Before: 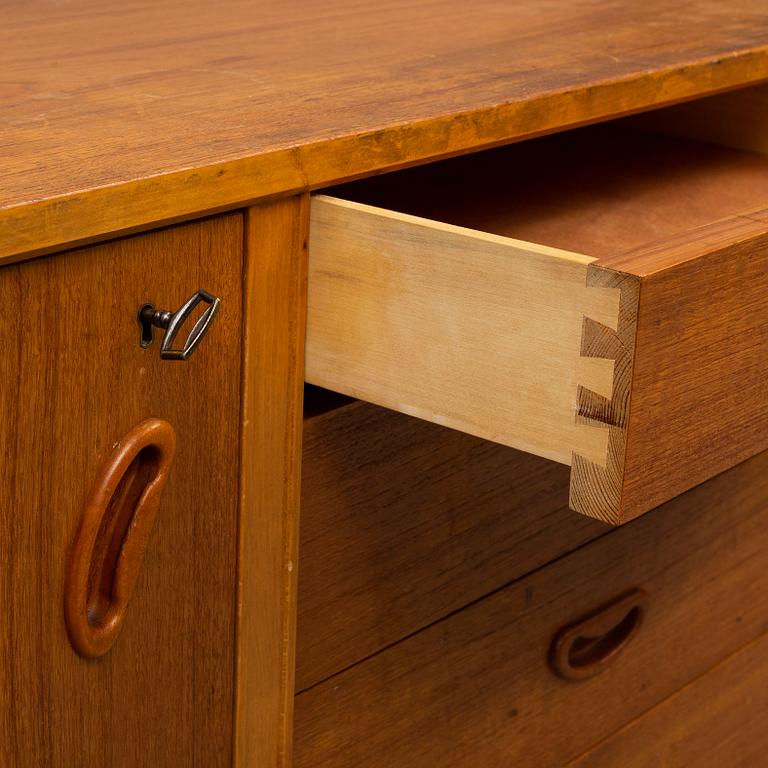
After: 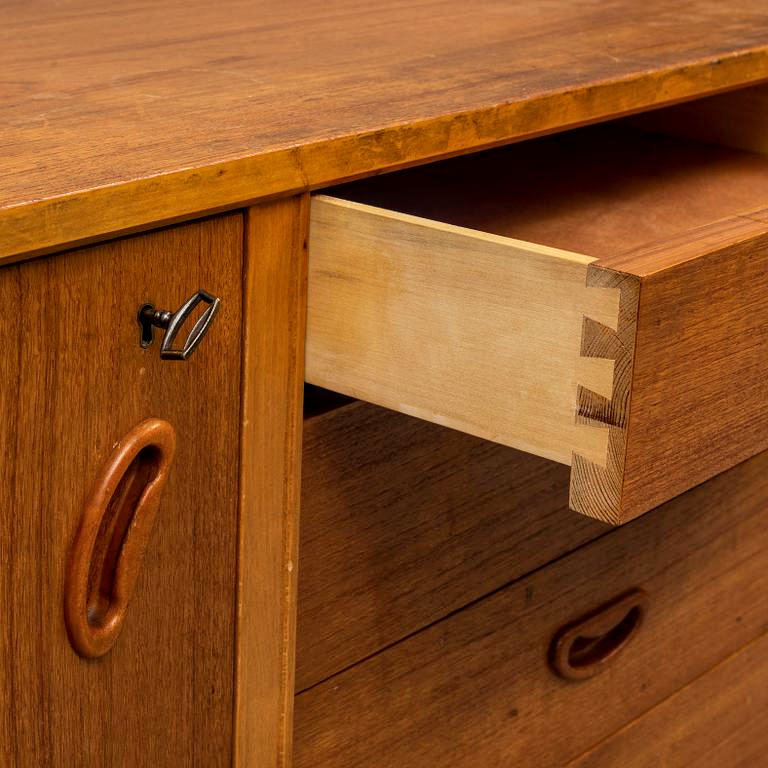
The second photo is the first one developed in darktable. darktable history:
local contrast: on, module defaults
shadows and highlights: white point adjustment 0.05, highlights color adjustment 55.9%, soften with gaussian
